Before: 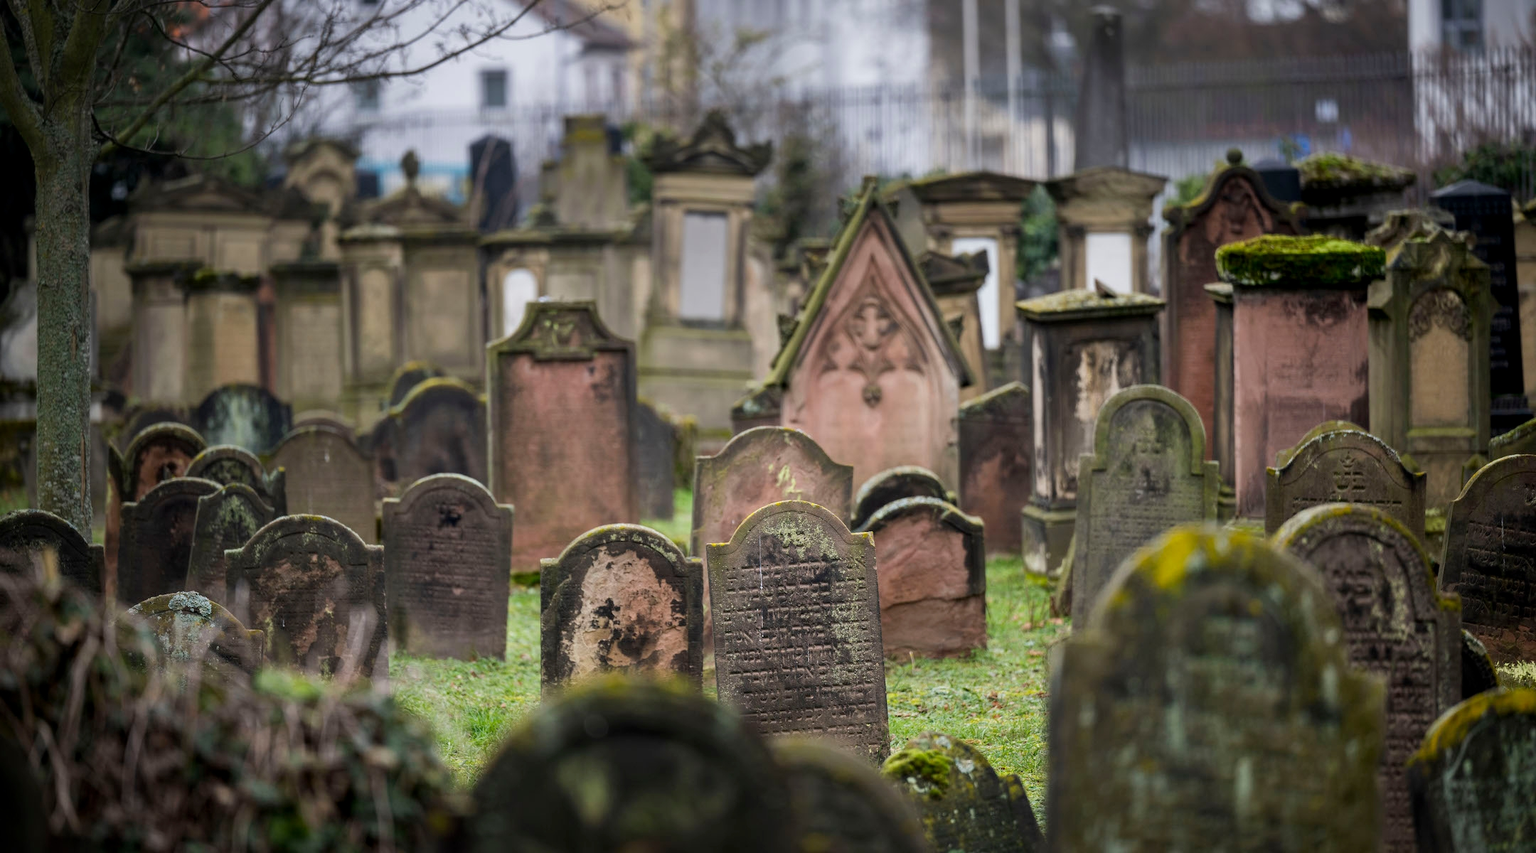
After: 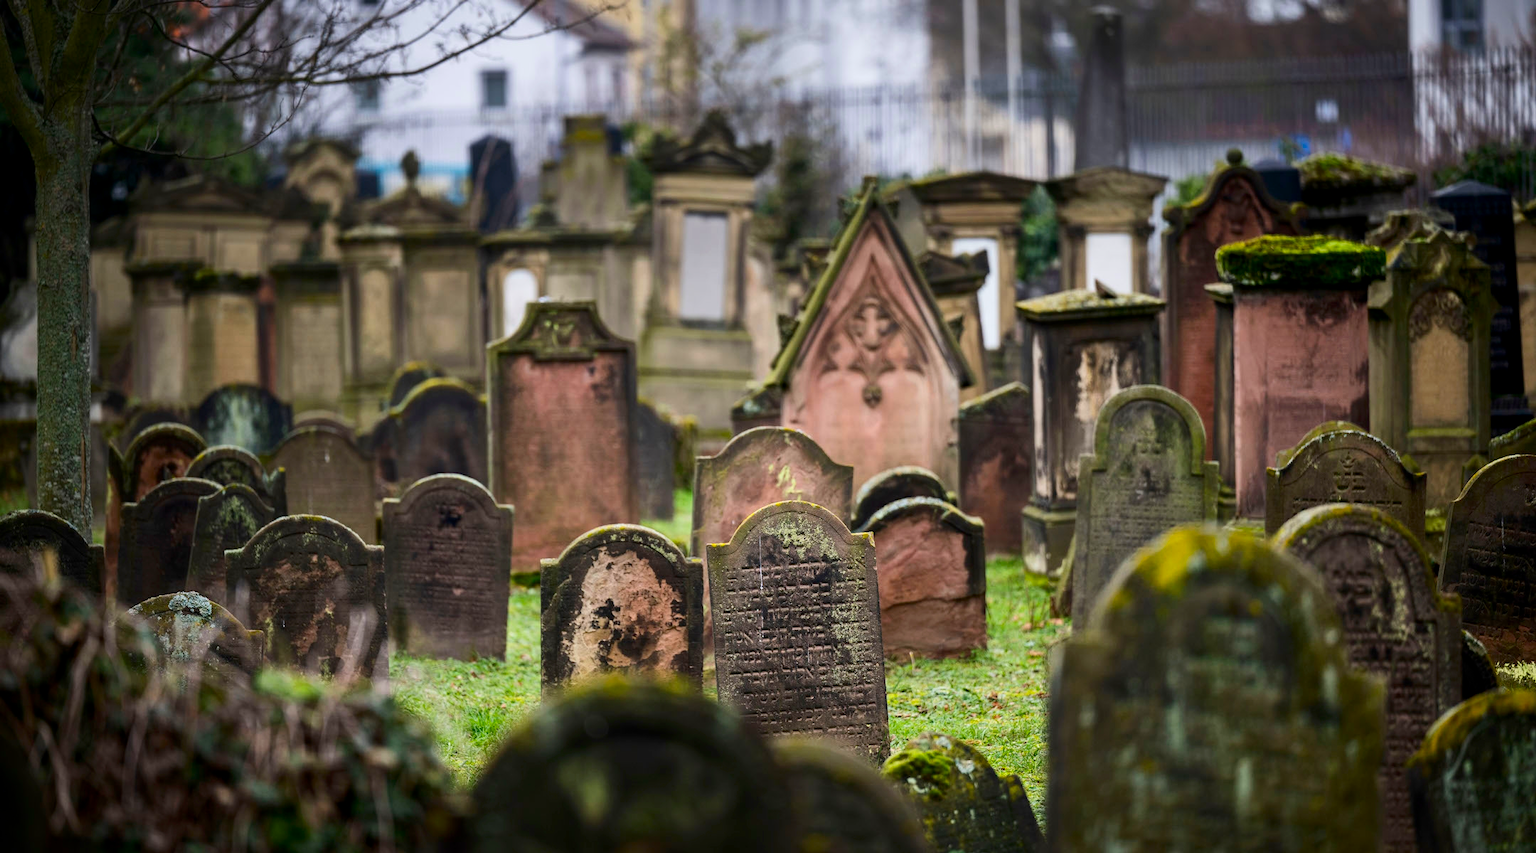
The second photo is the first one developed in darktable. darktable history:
contrast brightness saturation: contrast 0.183, saturation 0.308
